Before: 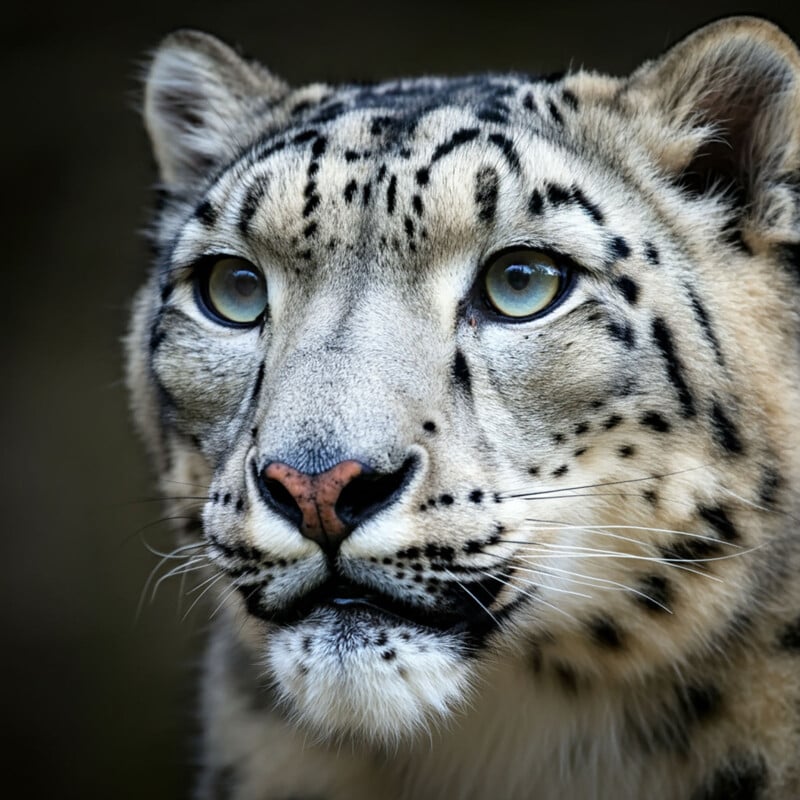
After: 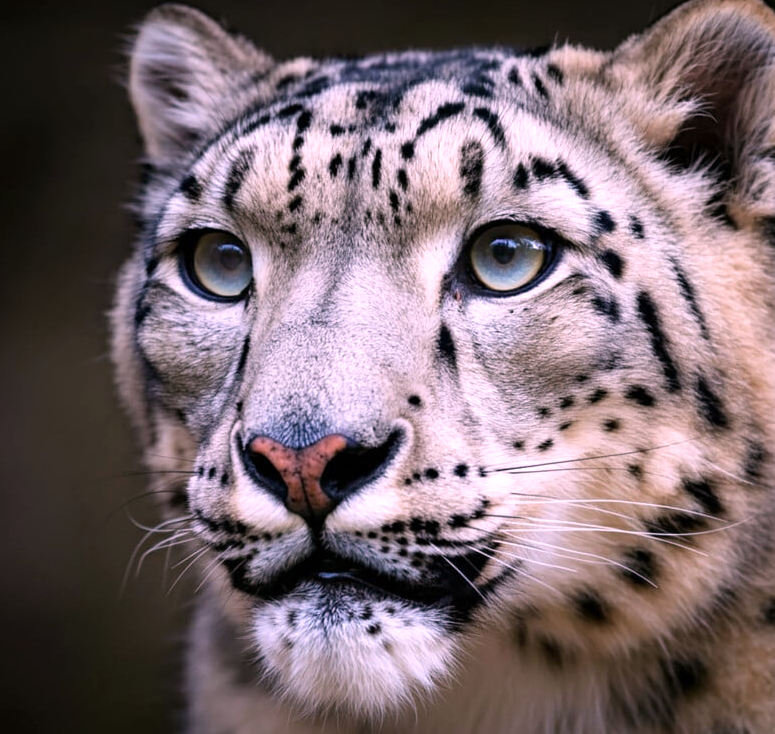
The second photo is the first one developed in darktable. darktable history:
white balance: red 1.188, blue 1.11
crop: left 1.964%, top 3.251%, right 1.122%, bottom 4.933%
